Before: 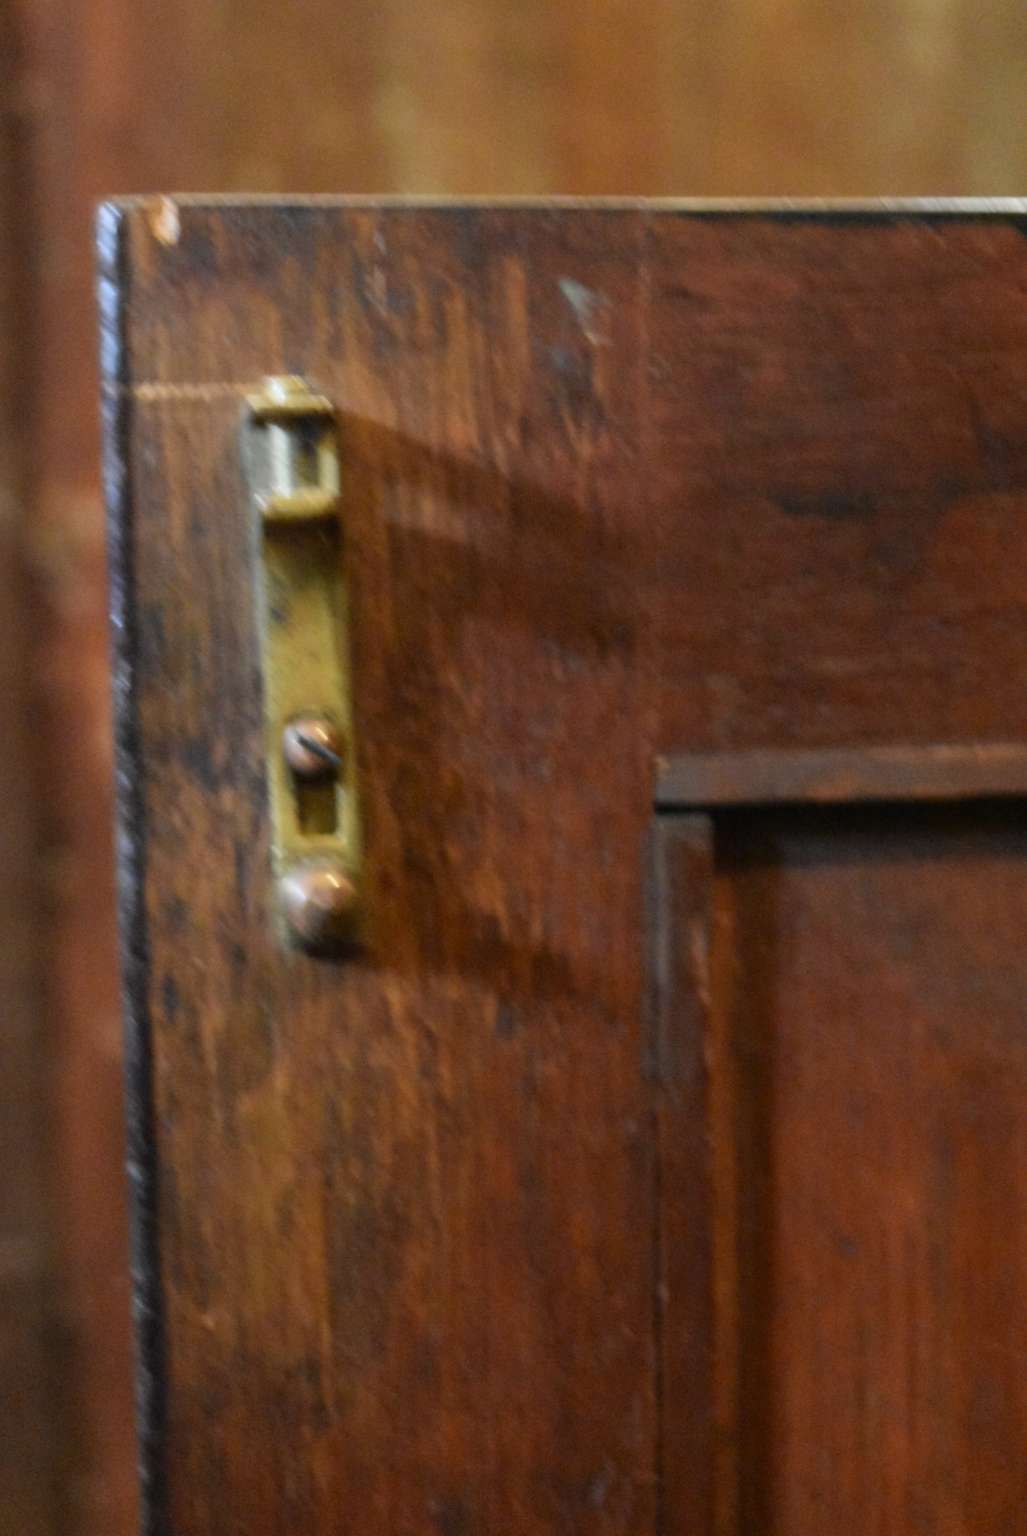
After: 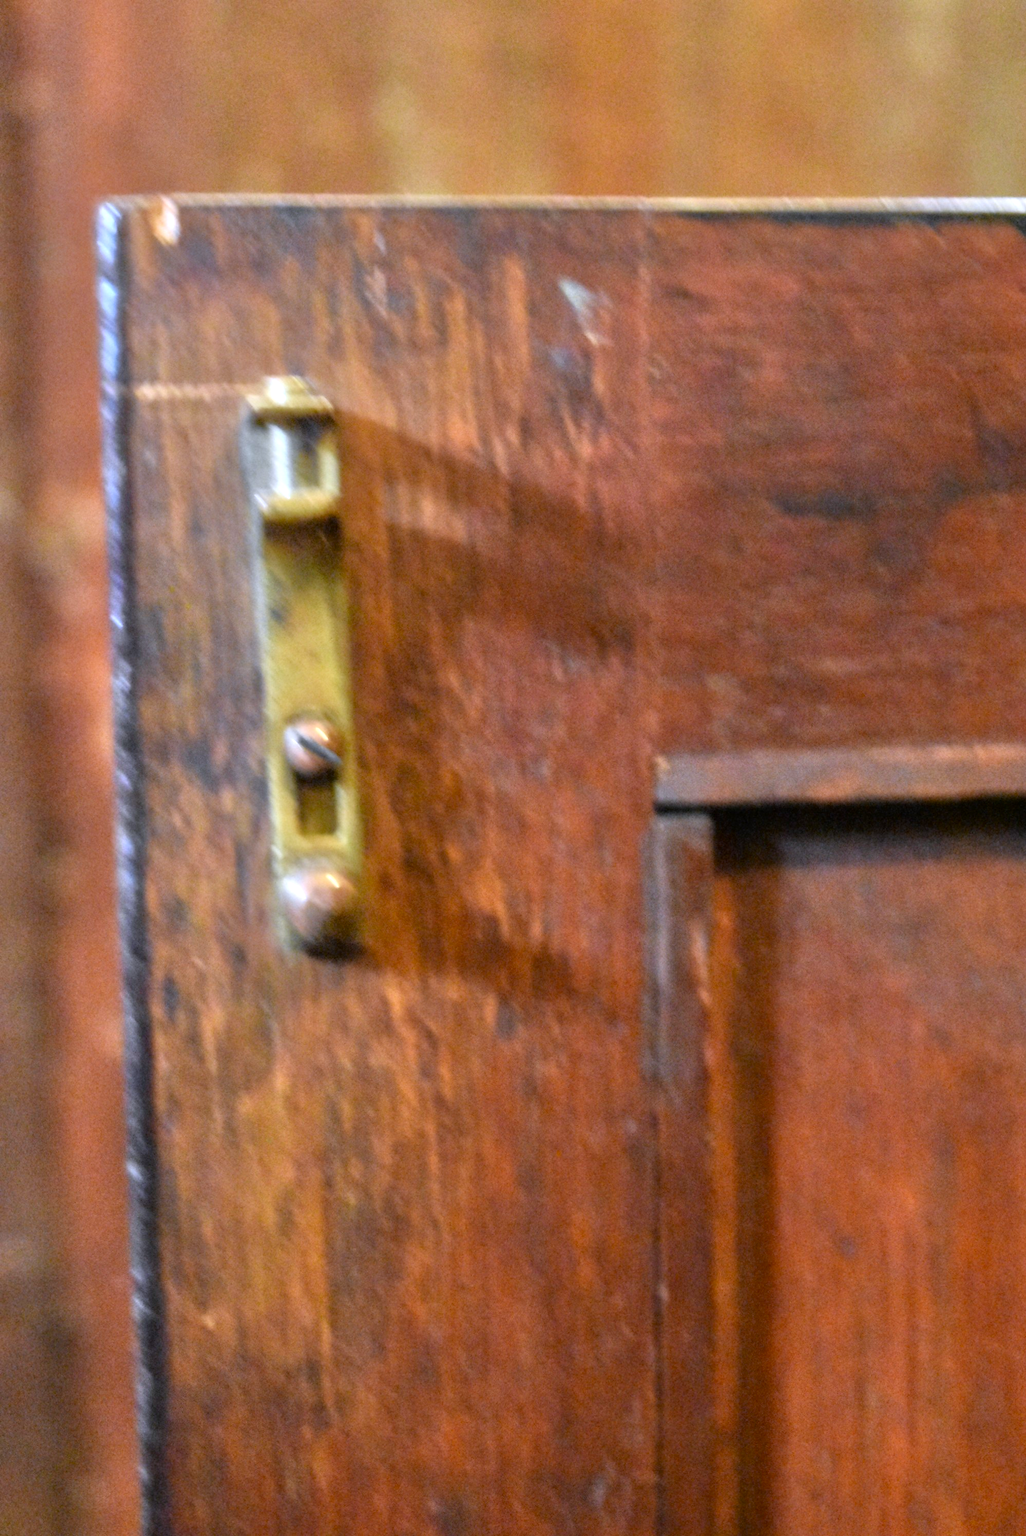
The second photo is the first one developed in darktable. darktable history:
tone equalizer: -7 EV 0.15 EV, -6 EV 0.6 EV, -5 EV 1.15 EV, -4 EV 1.33 EV, -3 EV 1.15 EV, -2 EV 0.6 EV, -1 EV 0.15 EV, mask exposure compensation -0.5 EV
exposure: black level correction 0.001, exposure 0.5 EV, compensate exposure bias true, compensate highlight preservation false
contrast brightness saturation: contrast 0.03, brightness -0.04
white balance: red 0.967, blue 1.119, emerald 0.756
